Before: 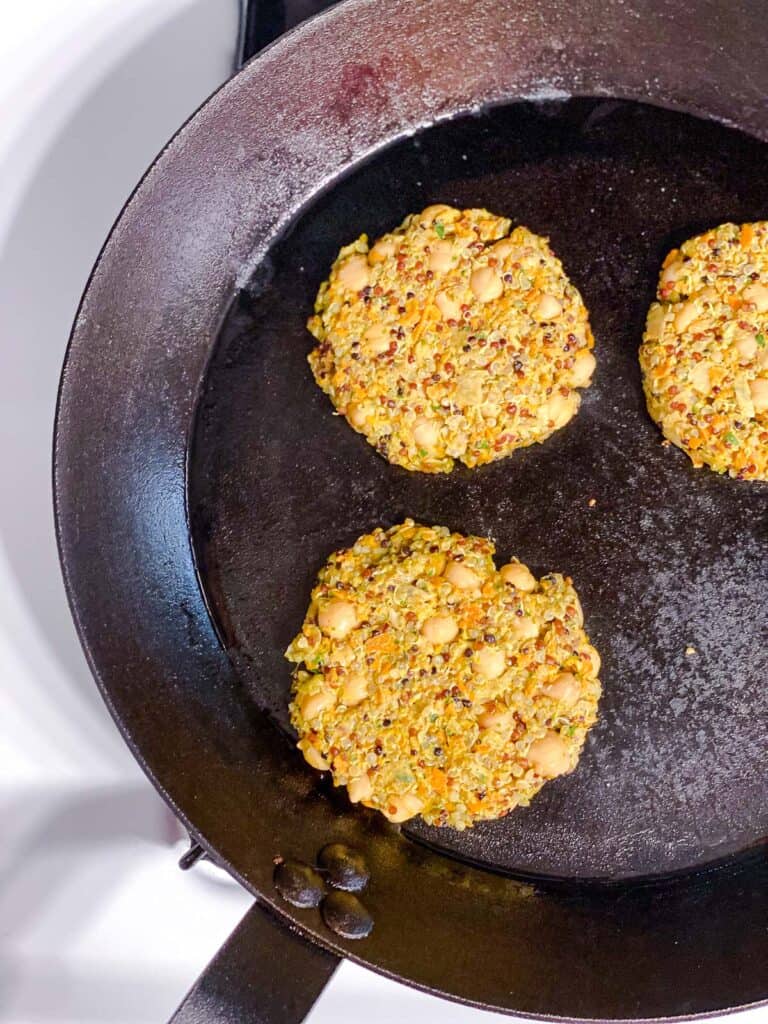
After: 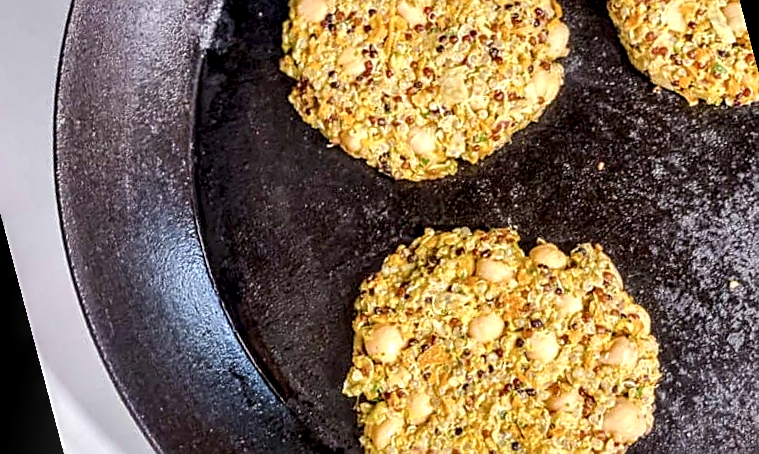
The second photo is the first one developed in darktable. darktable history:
sharpen: on, module defaults
rotate and perspective: rotation -14.8°, crop left 0.1, crop right 0.903, crop top 0.25, crop bottom 0.748
contrast brightness saturation: saturation -0.1
local contrast: highlights 65%, shadows 54%, detail 169%, midtone range 0.514
crop and rotate: angle 0.03°, top 11.643%, right 5.651%, bottom 11.189%
